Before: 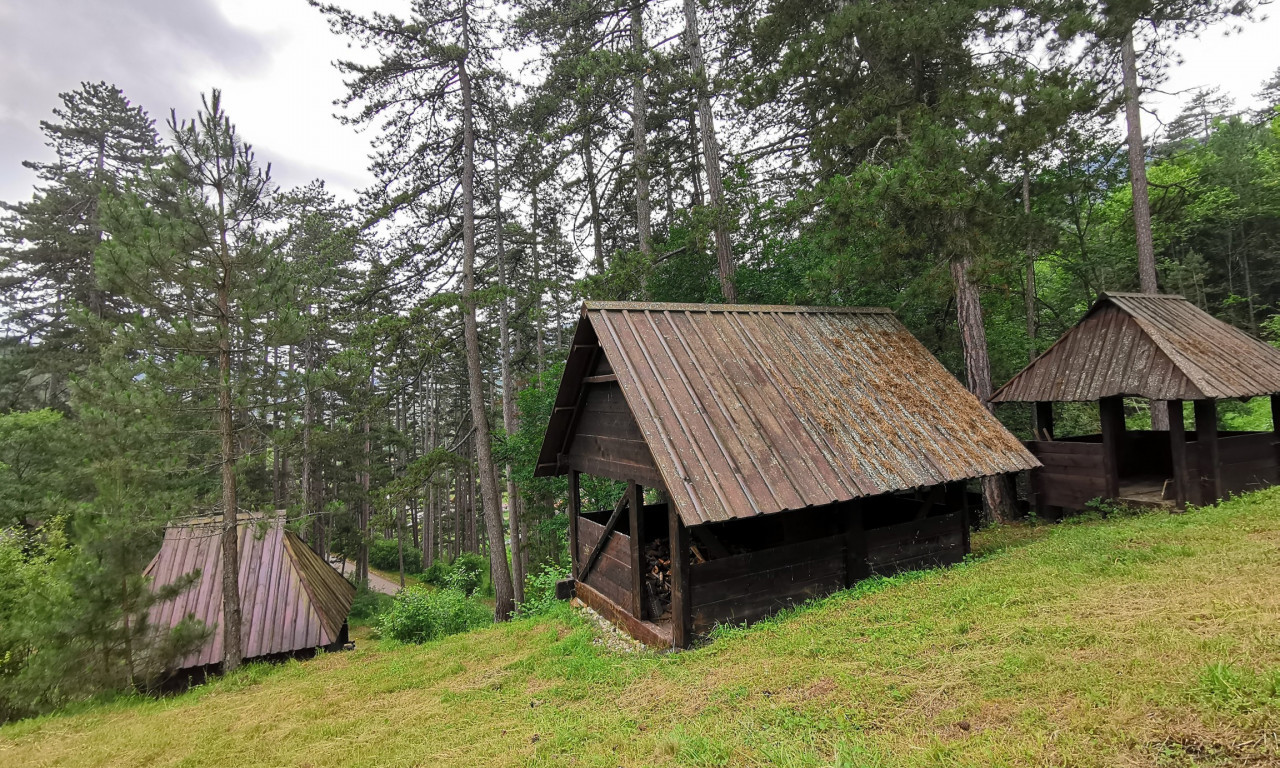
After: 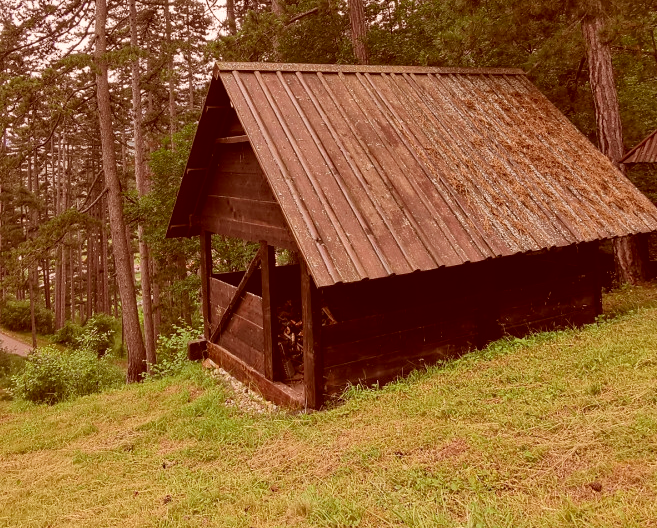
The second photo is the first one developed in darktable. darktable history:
crop and rotate: left 28.796%, top 31.218%, right 19.845%
color correction: highlights a* 9.46, highlights b* 8.91, shadows a* 39.74, shadows b* 39.99, saturation 0.783
